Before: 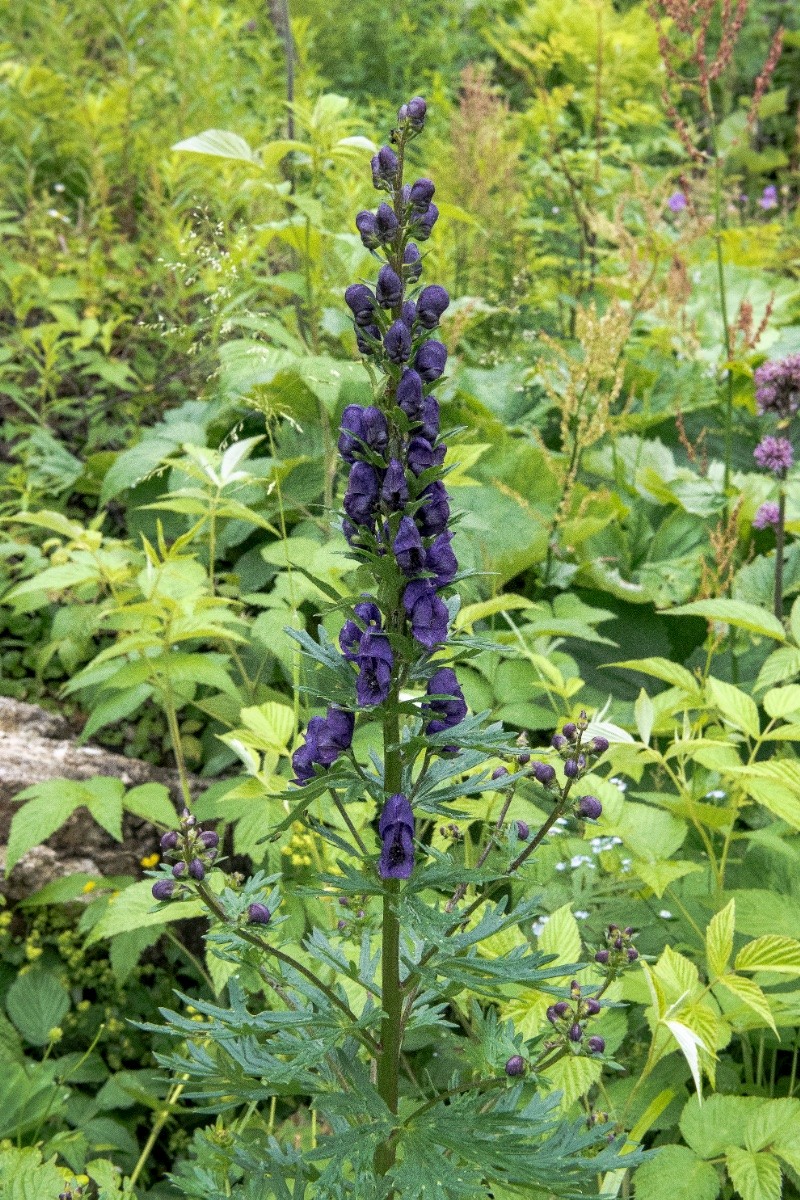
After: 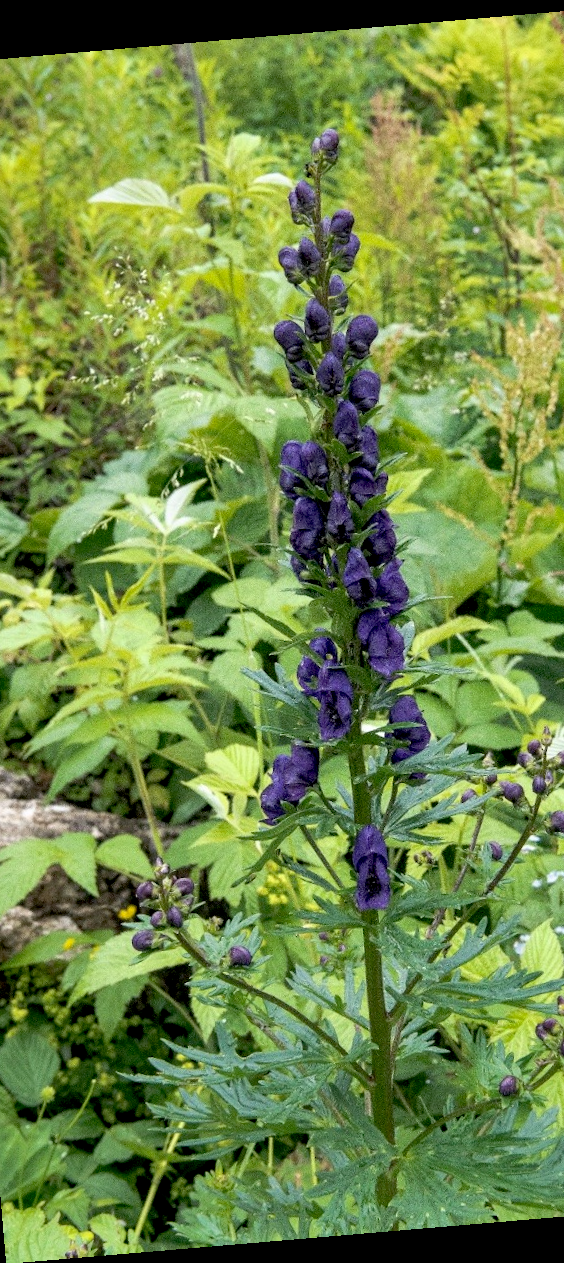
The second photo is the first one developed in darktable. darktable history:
crop: left 10.644%, right 26.528%
white balance: red 1, blue 1
exposure: black level correction 0.011, compensate highlight preservation false
shadows and highlights: shadows 37.27, highlights -28.18, soften with gaussian
rotate and perspective: rotation -4.86°, automatic cropping off
